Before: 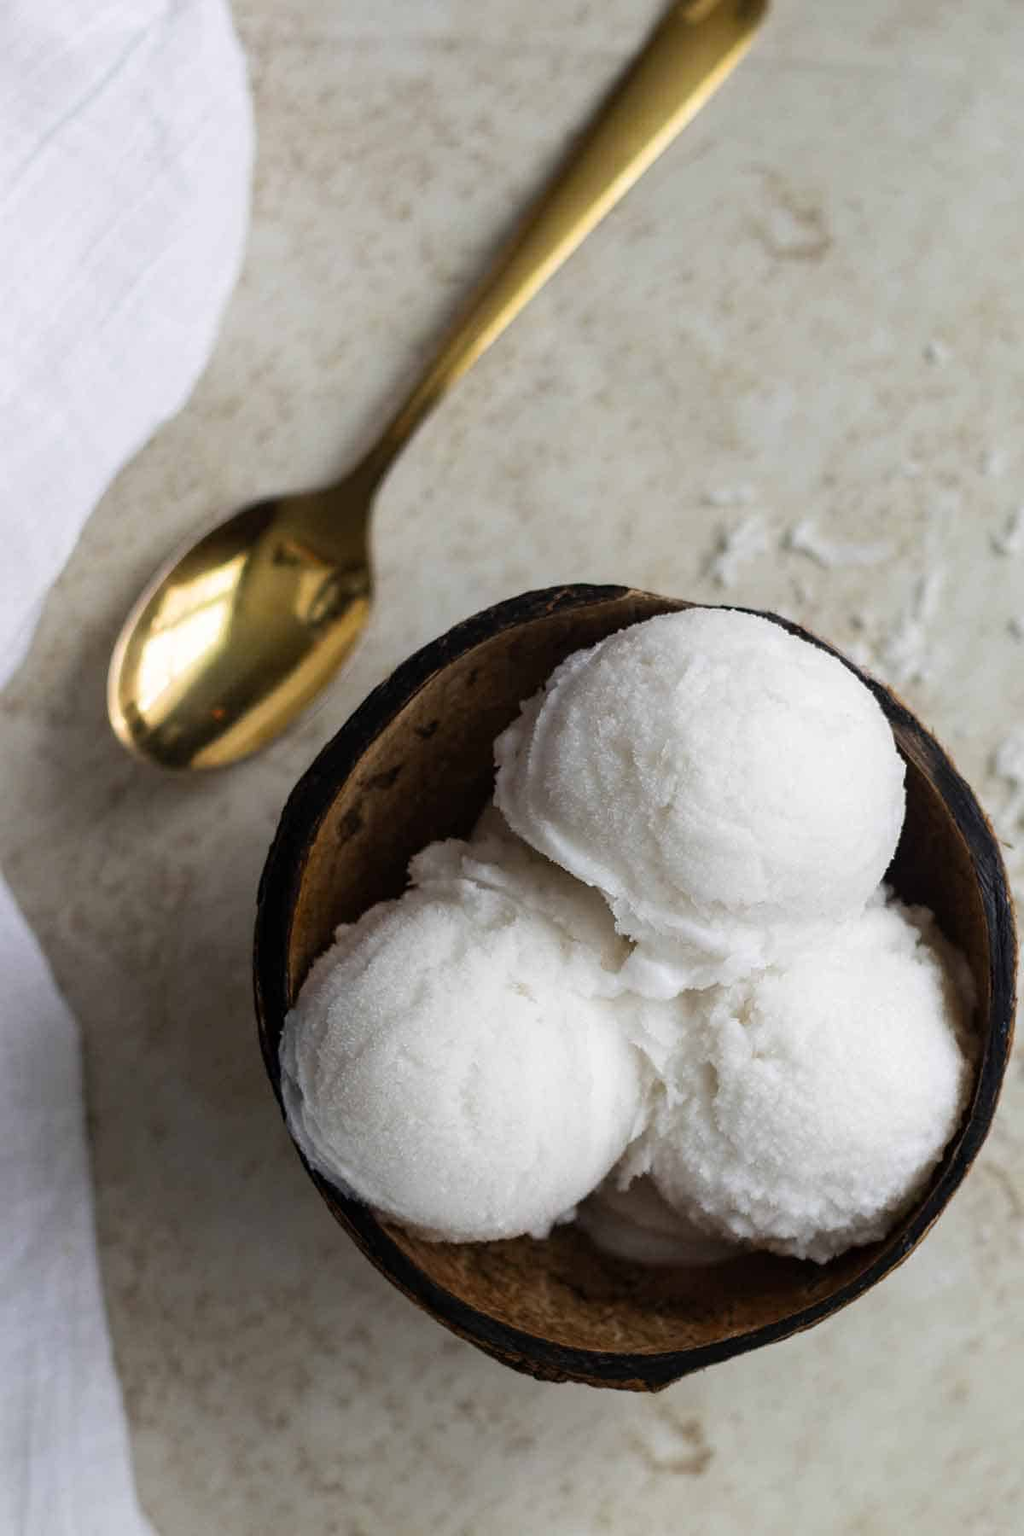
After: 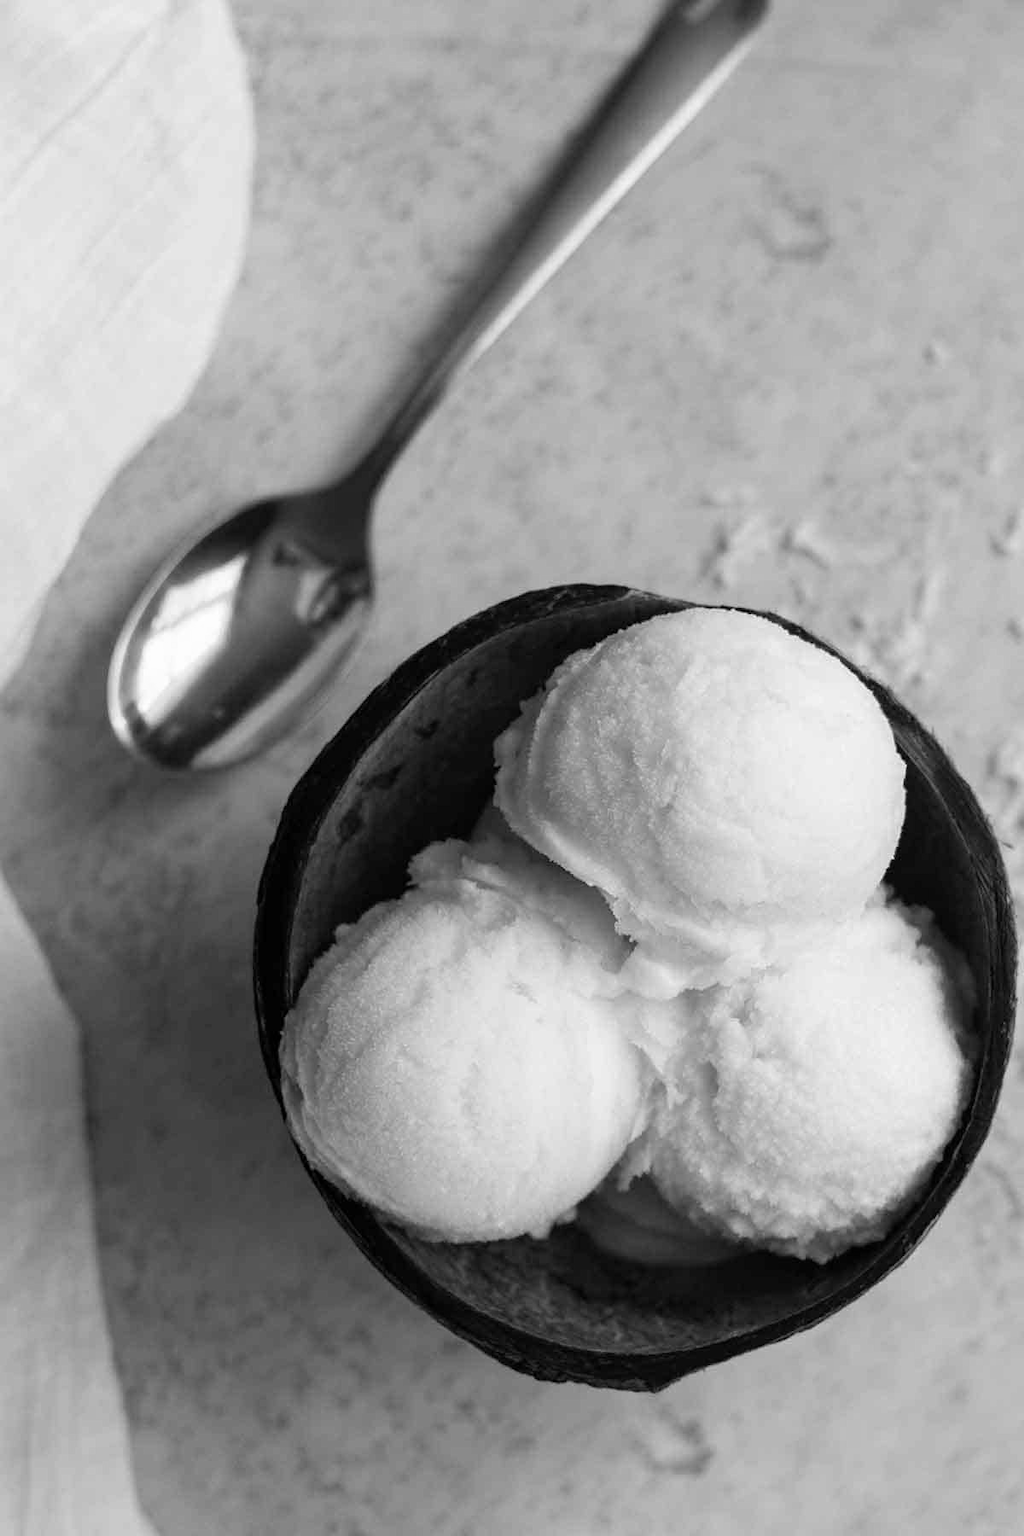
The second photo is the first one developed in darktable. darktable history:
contrast brightness saturation: saturation -0.05
monochrome: on, module defaults
